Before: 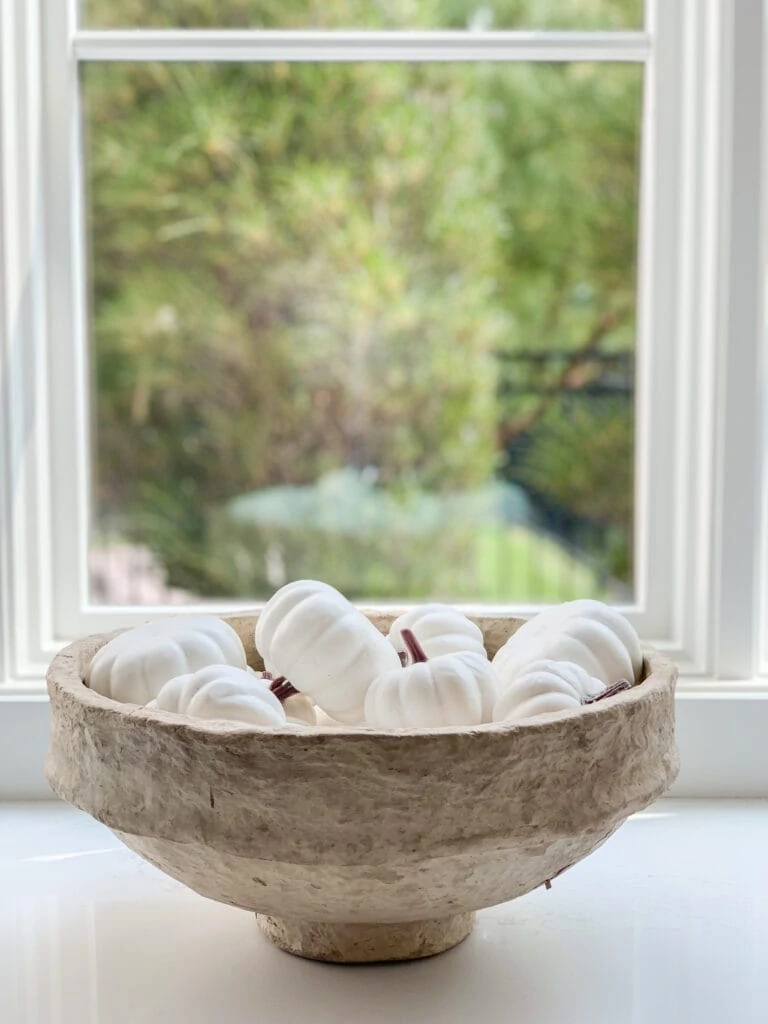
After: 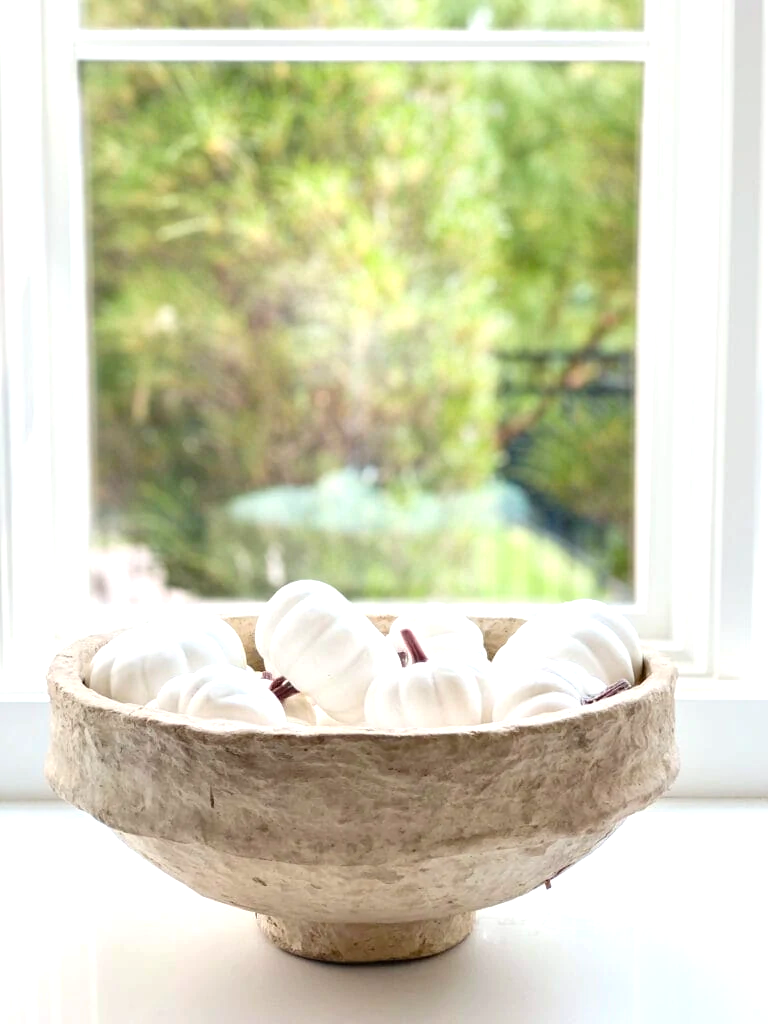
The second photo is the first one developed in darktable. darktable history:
exposure: black level correction 0, exposure 0.7 EV, compensate exposure bias true, compensate highlight preservation false
color balance rgb: perceptual saturation grading › global saturation 10%, global vibrance 10%
